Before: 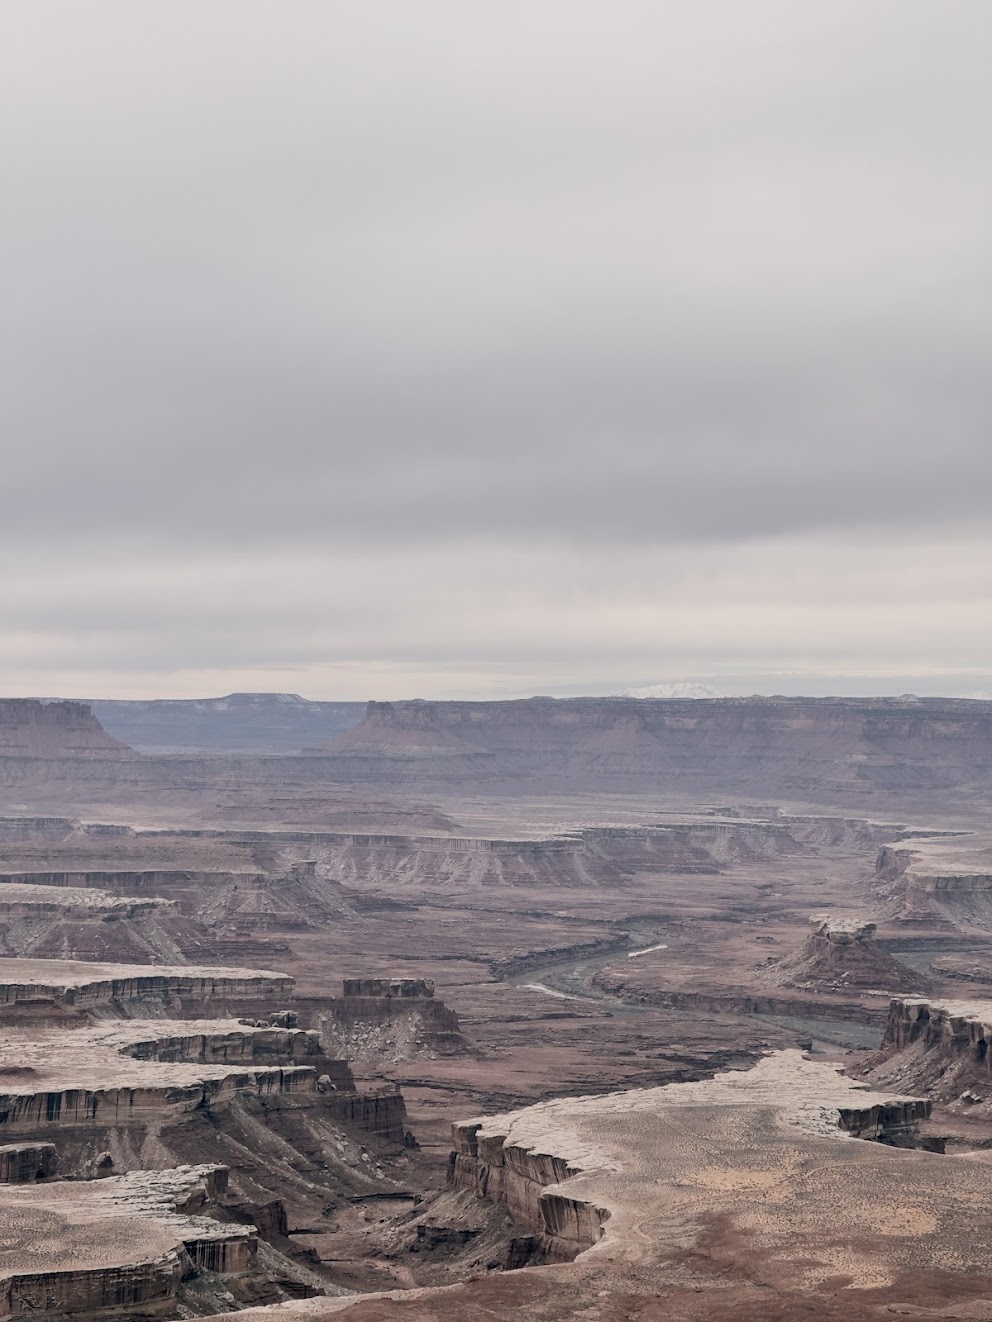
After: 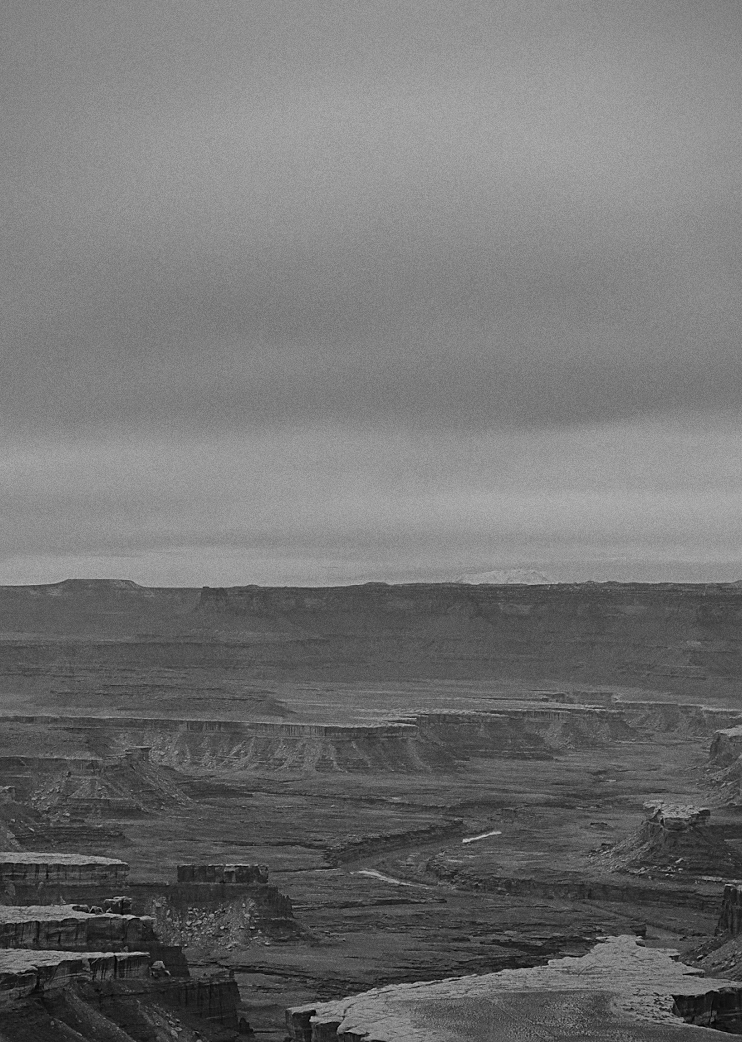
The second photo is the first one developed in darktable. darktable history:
exposure: black level correction -0.016, exposure -1.018 EV, compensate highlight preservation false
grain: coarseness 0.47 ISO
vignetting: fall-off radius 60.92%
monochrome: a 32, b 64, size 2.3
crop: left 16.768%, top 8.653%, right 8.362%, bottom 12.485%
color balance rgb: linear chroma grading › global chroma 9%, perceptual saturation grading › global saturation 36%, perceptual saturation grading › shadows 35%, perceptual brilliance grading › global brilliance 15%, perceptual brilliance grading › shadows -35%, global vibrance 15%
sharpen: on, module defaults
